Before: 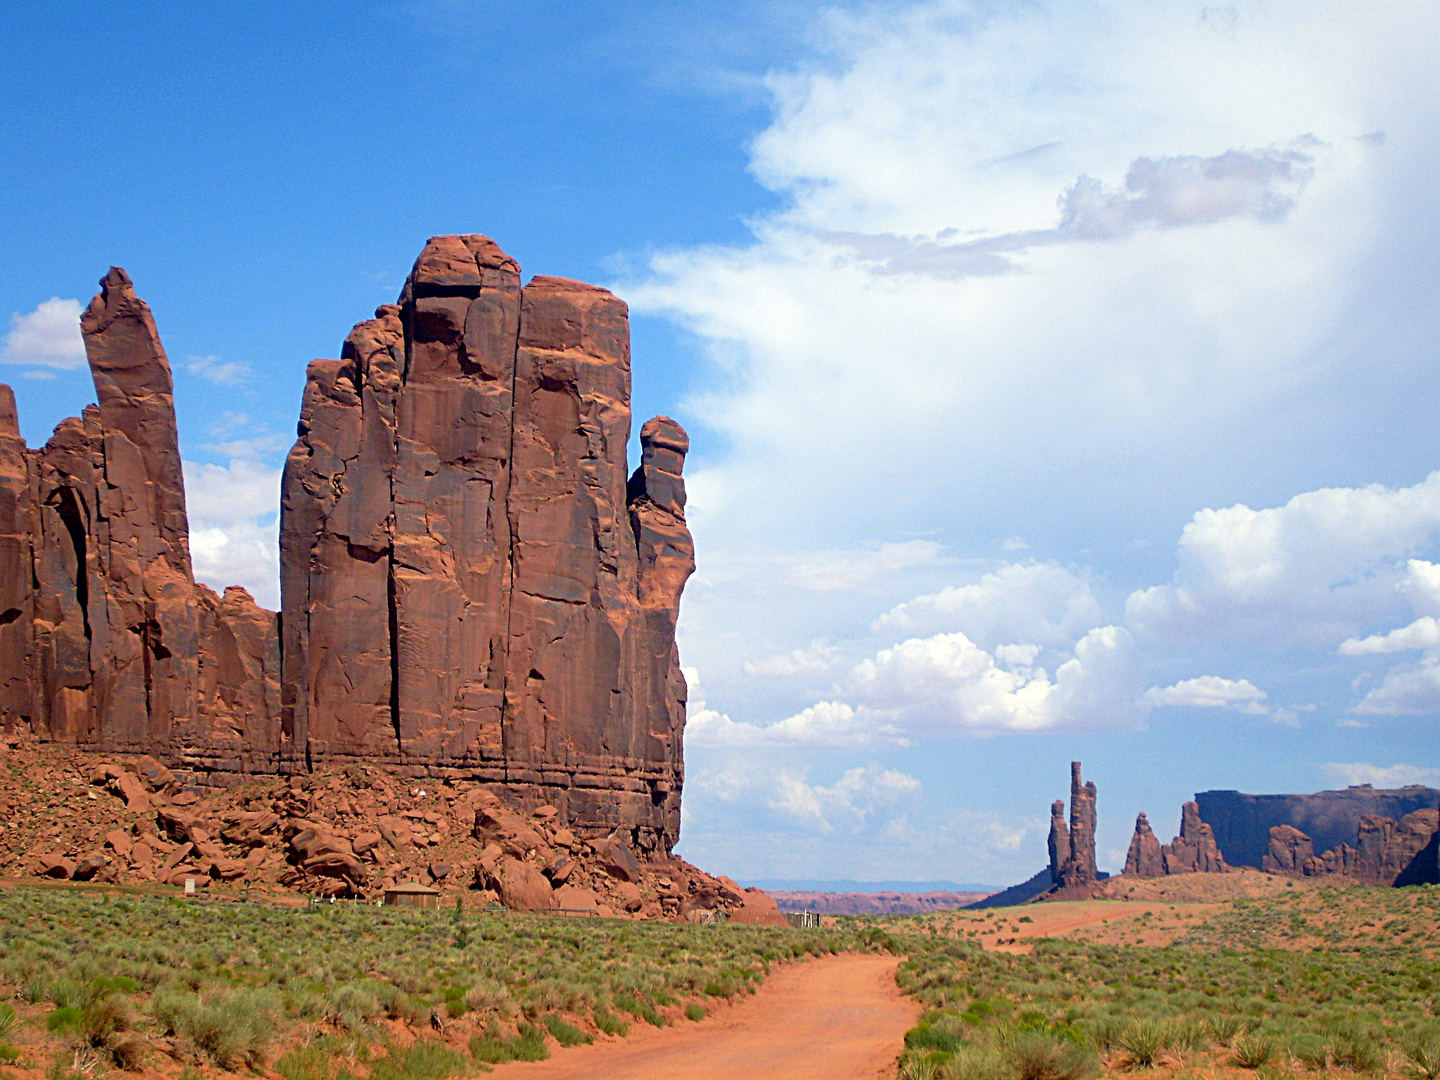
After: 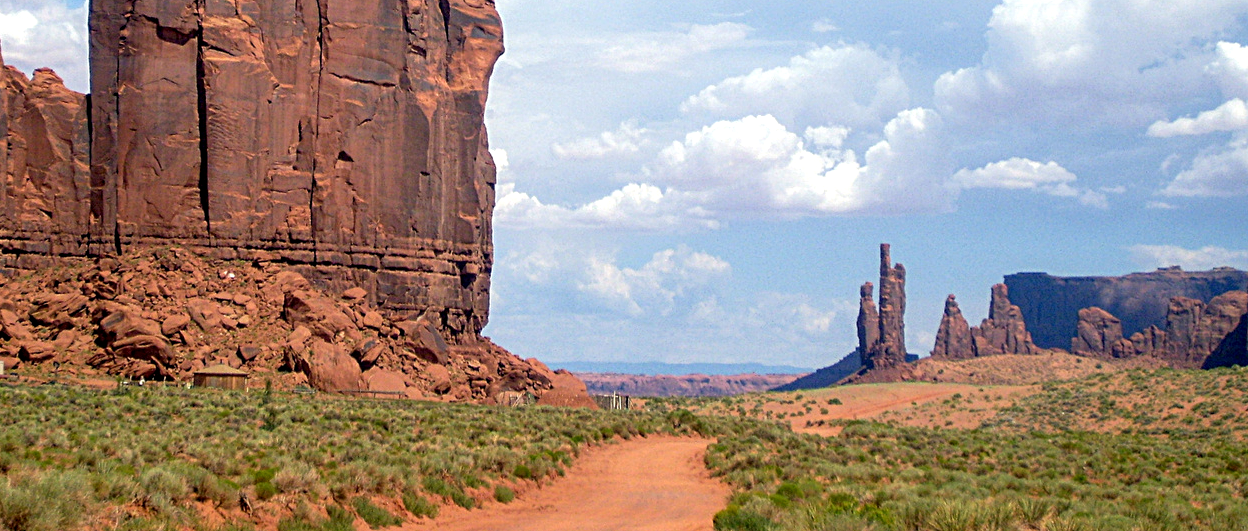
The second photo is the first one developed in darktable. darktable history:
local contrast: highlights 95%, shadows 89%, detail 160%, midtone range 0.2
crop and rotate: left 13.29%, top 47.968%, bottom 2.799%
